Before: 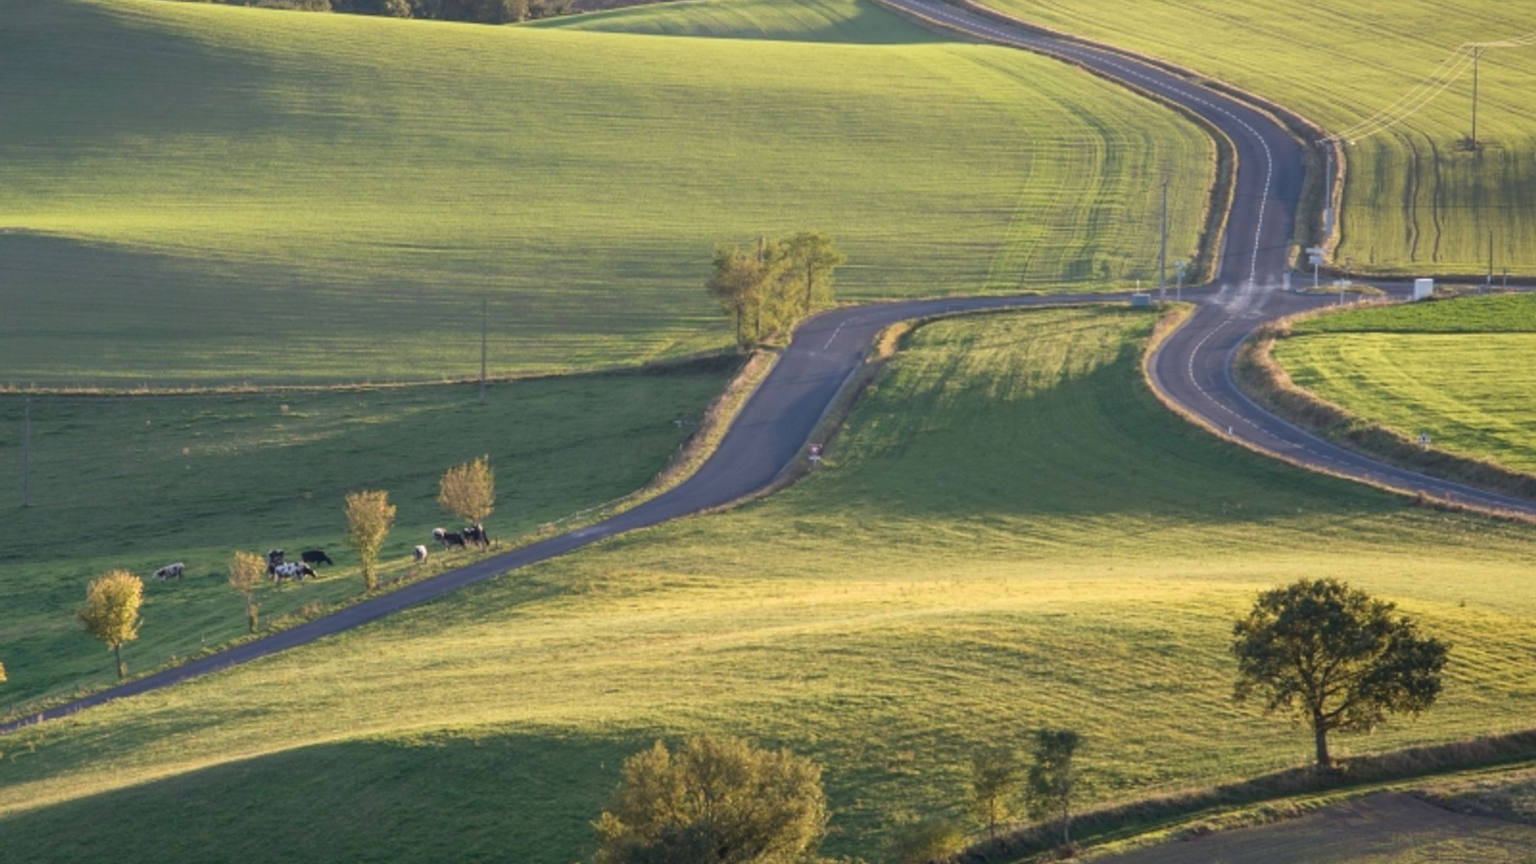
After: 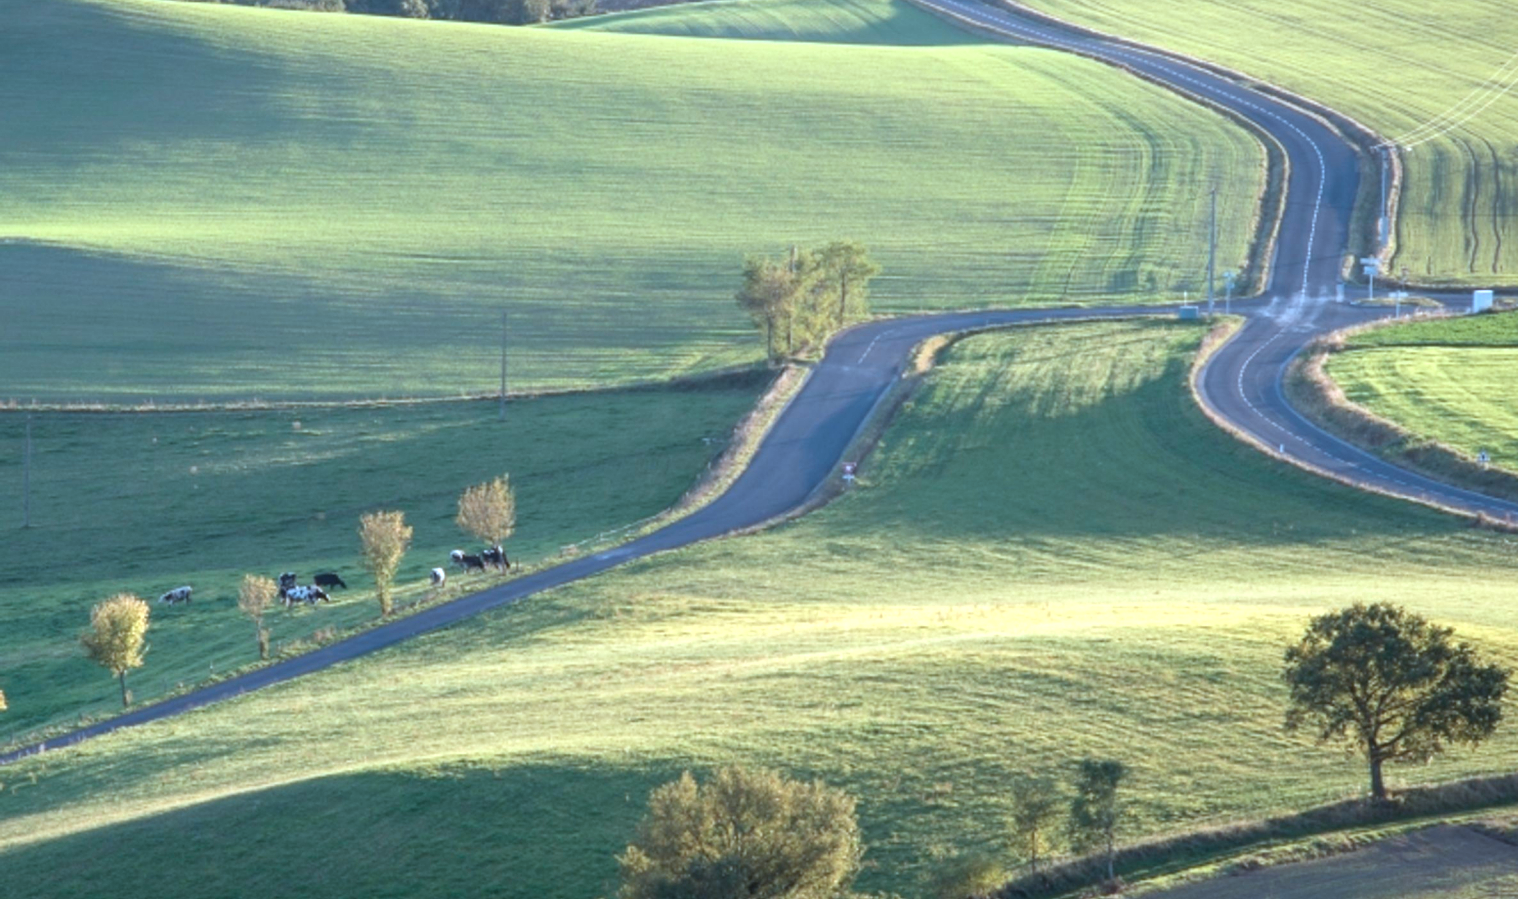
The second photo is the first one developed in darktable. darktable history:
exposure: exposure 0.604 EV, compensate highlight preservation false
crop and rotate: left 0%, right 5.081%
color correction: highlights a* -9.18, highlights b* -23.85
